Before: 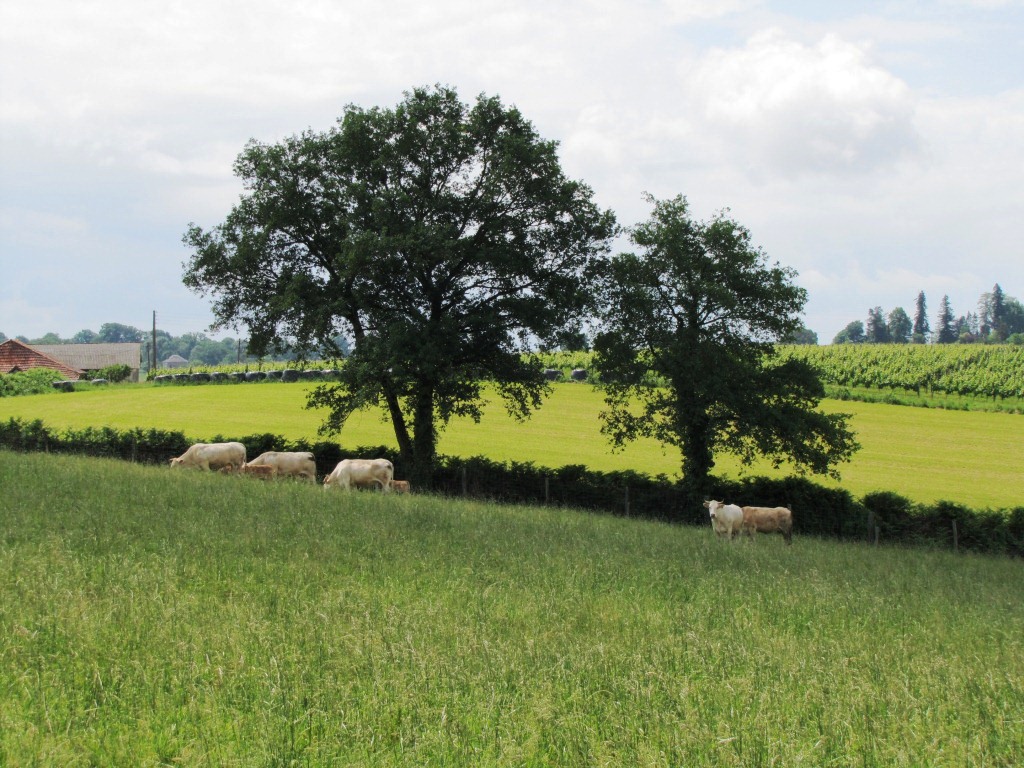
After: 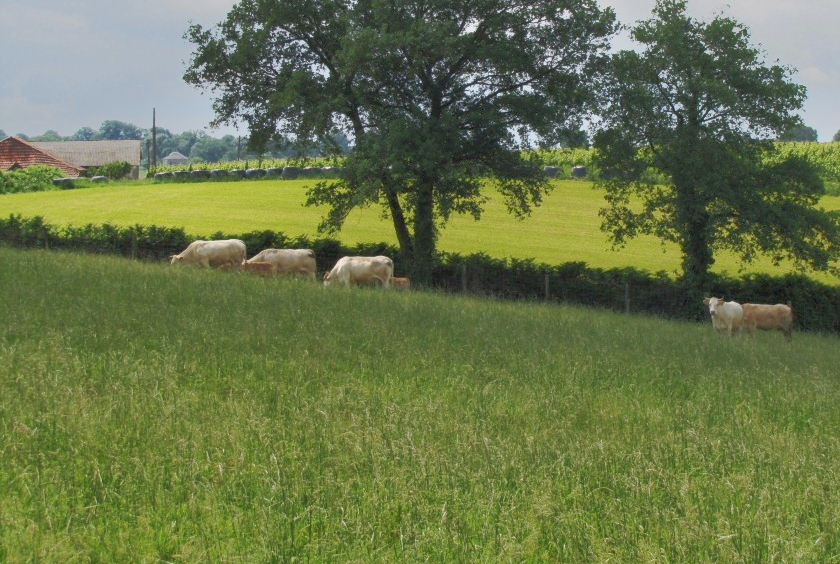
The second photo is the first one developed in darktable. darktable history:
tone equalizer: -7 EV -0.63 EV, -6 EV 1 EV, -5 EV -0.45 EV, -4 EV 0.43 EV, -3 EV 0.41 EV, -2 EV 0.15 EV, -1 EV -0.15 EV, +0 EV -0.39 EV, smoothing diameter 25%, edges refinement/feathering 10, preserve details guided filter
rgb curve: curves: ch0 [(0, 0) (0.072, 0.166) (0.217, 0.293) (0.414, 0.42) (1, 1)], compensate middle gray true, preserve colors basic power
crop: top 26.531%, right 17.959%
